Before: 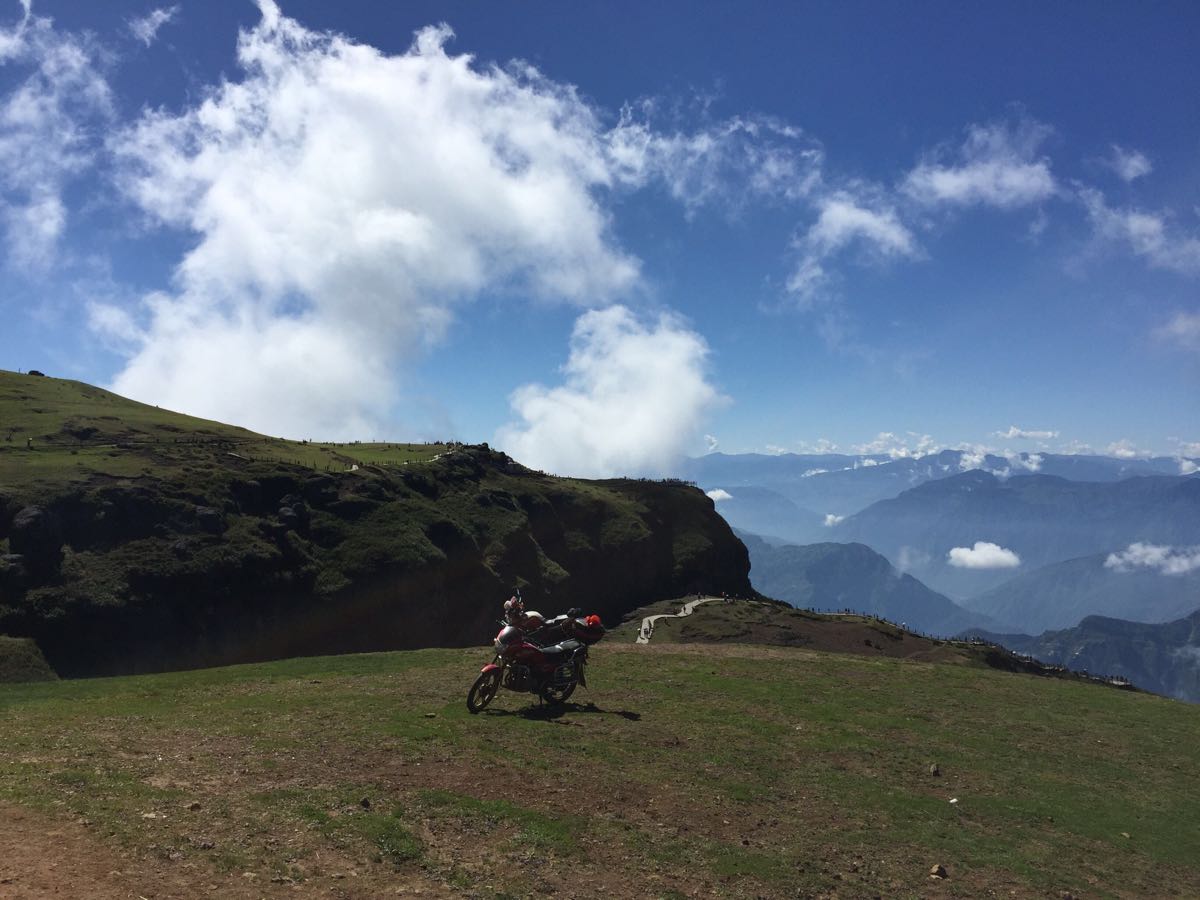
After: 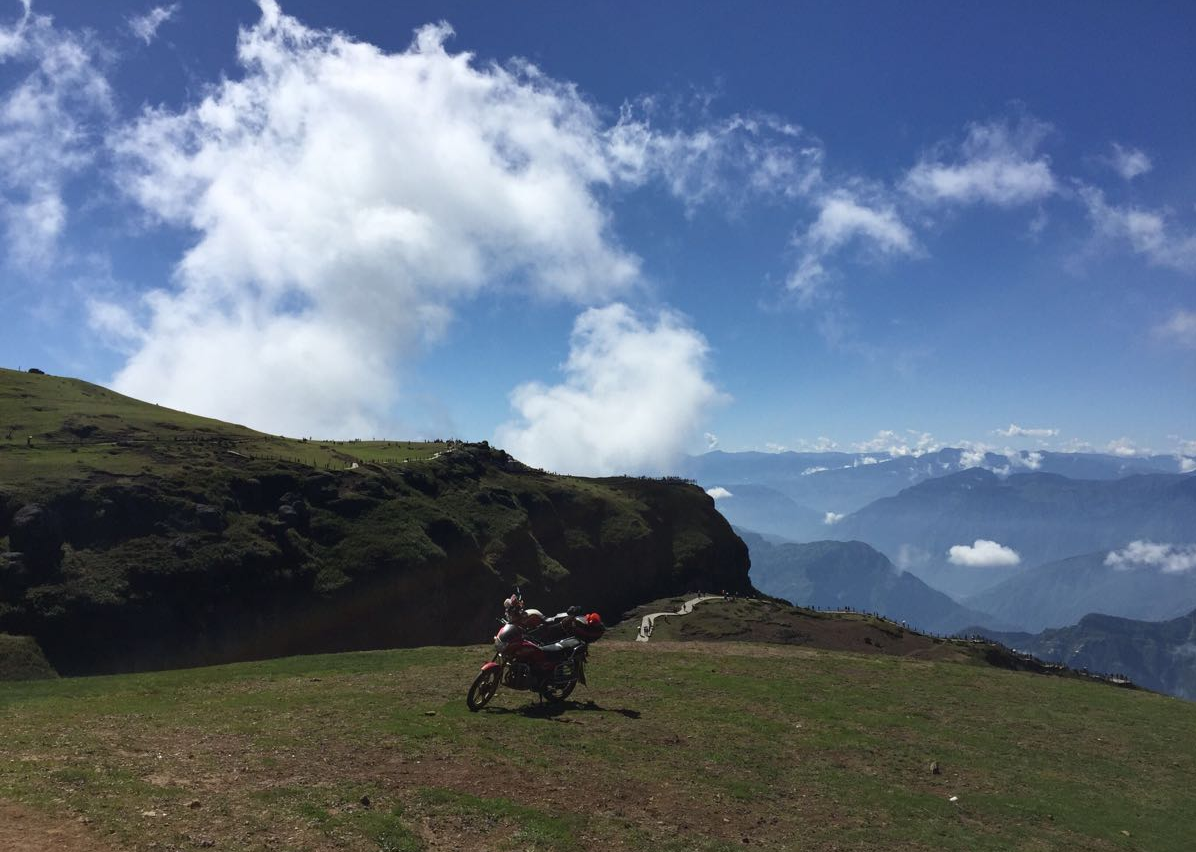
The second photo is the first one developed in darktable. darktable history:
crop: top 0.283%, right 0.263%, bottom 5.05%
